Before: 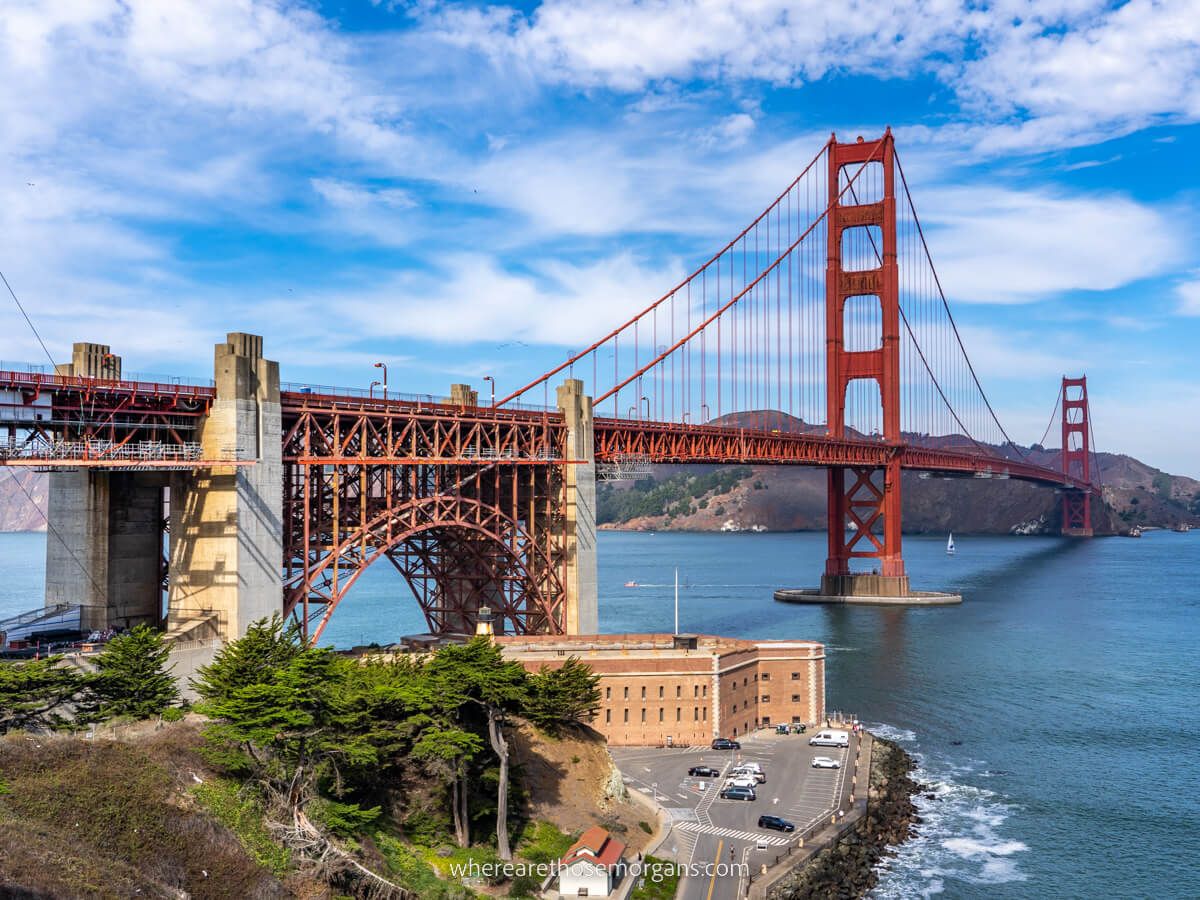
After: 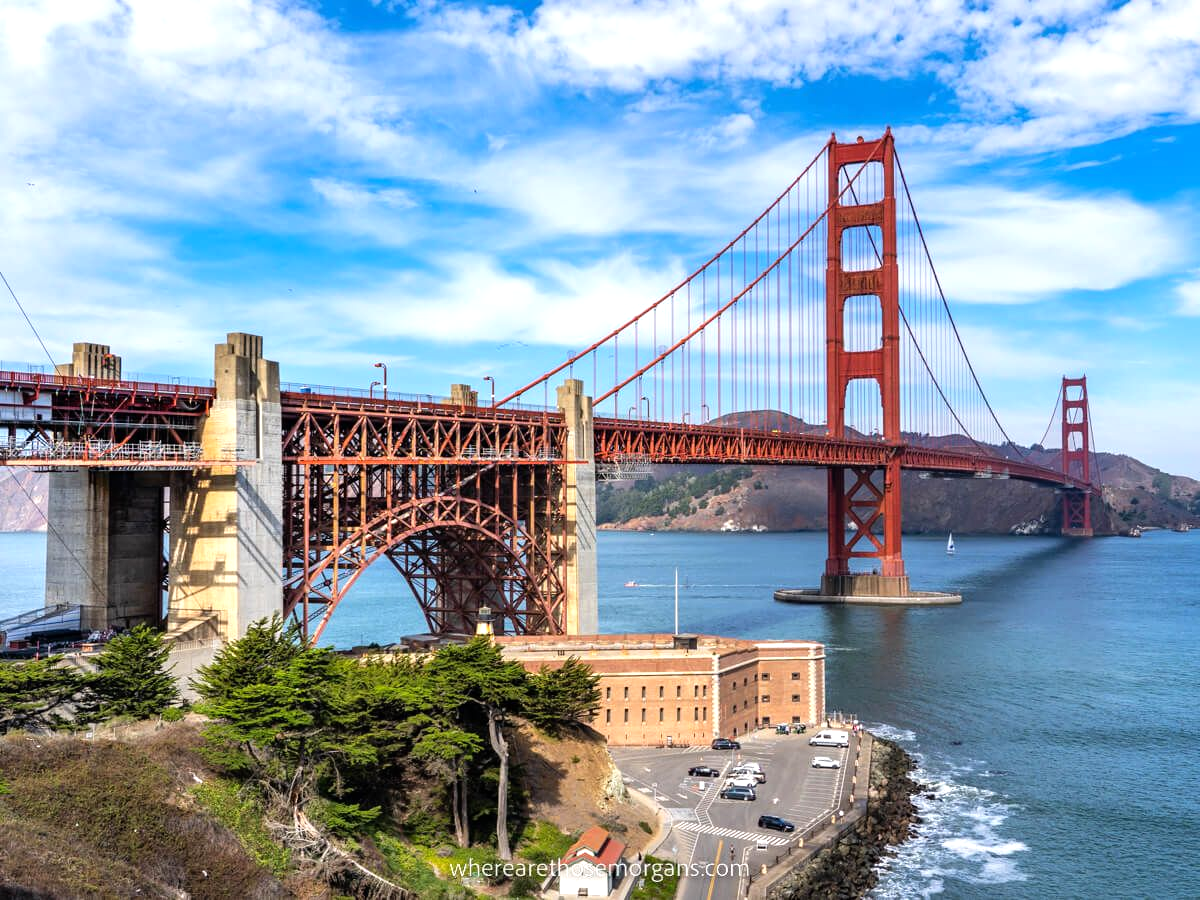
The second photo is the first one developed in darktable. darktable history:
tone equalizer: -8 EV -0.395 EV, -7 EV -0.38 EV, -6 EV -0.295 EV, -5 EV -0.26 EV, -3 EV 0.244 EV, -2 EV 0.341 EV, -1 EV 0.376 EV, +0 EV 0.401 EV
